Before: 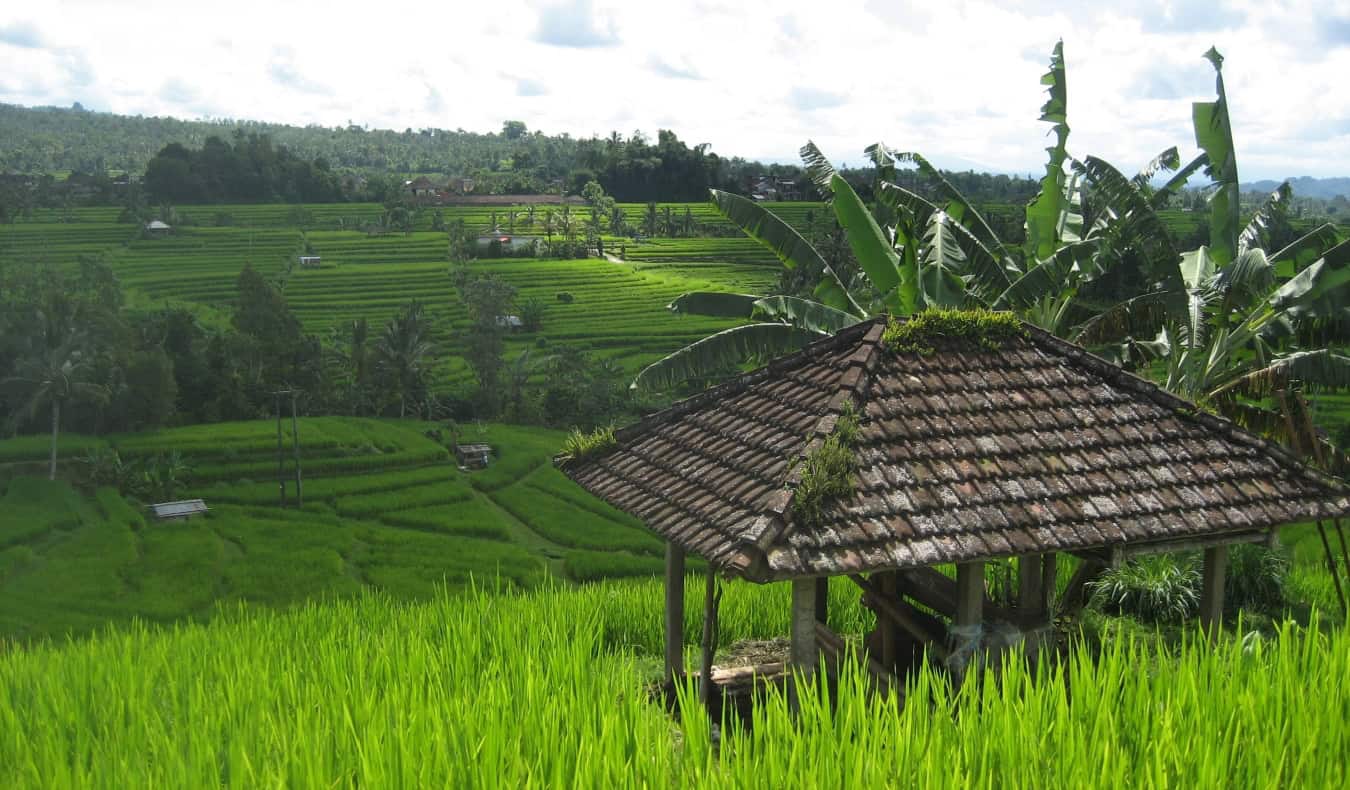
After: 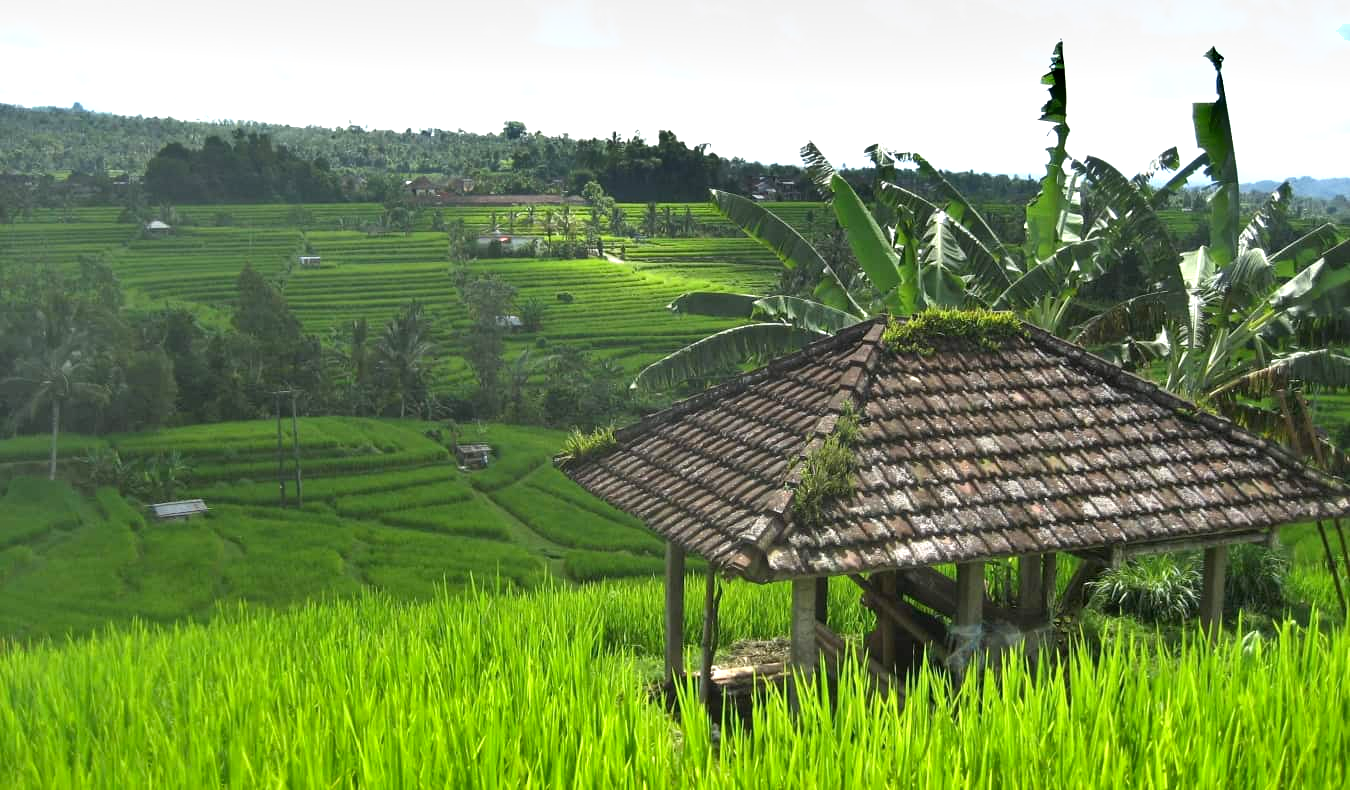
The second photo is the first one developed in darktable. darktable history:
shadows and highlights: soften with gaussian
exposure: black level correction 0.002, exposure 0.676 EV, compensate highlight preservation false
